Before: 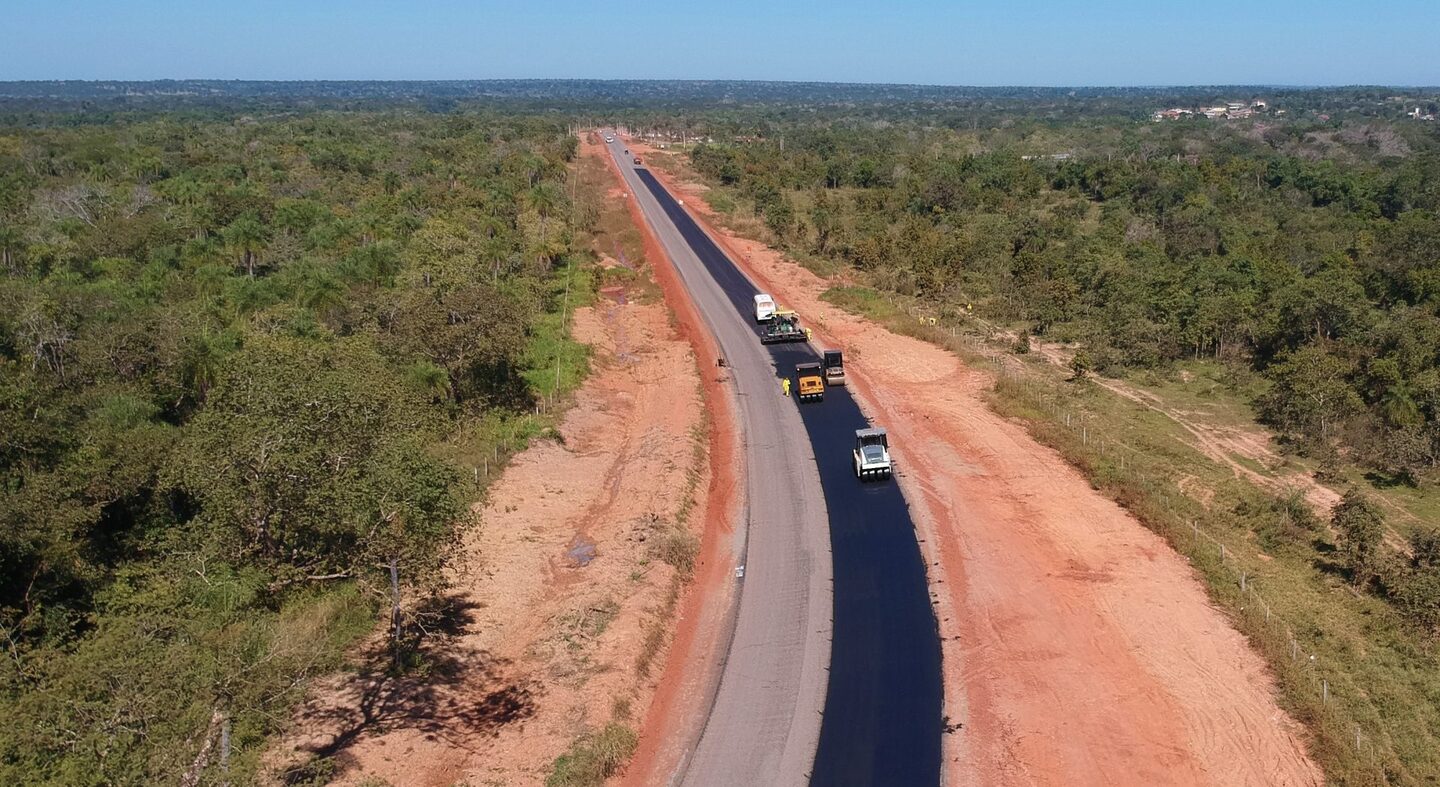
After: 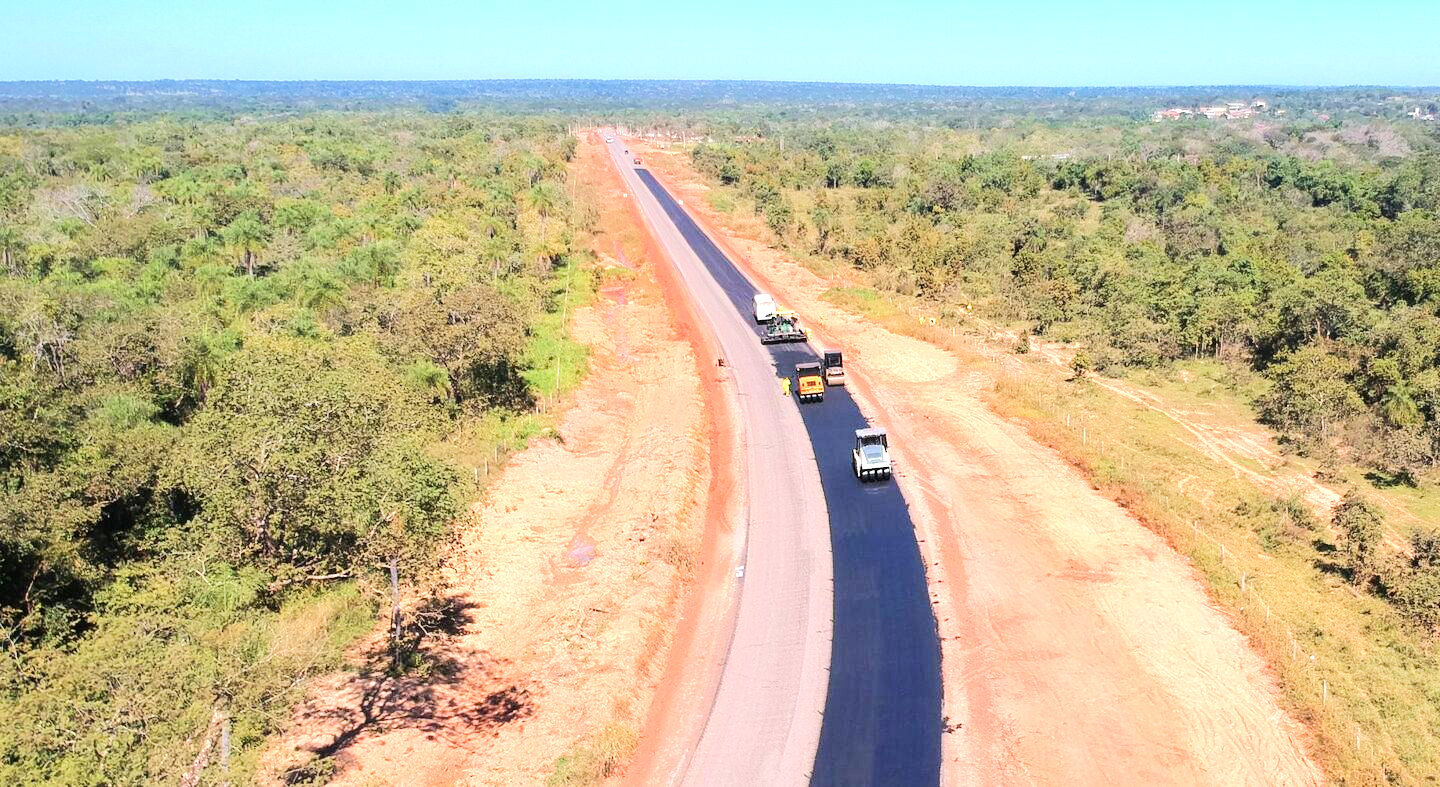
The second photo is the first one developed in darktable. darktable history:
exposure: black level correction 0.001, exposure 0.959 EV, compensate exposure bias true, compensate highlight preservation false
tone equalizer: -7 EV 0.143 EV, -6 EV 0.611 EV, -5 EV 1.11 EV, -4 EV 1.31 EV, -3 EV 1.12 EV, -2 EV 0.6 EV, -1 EV 0.154 EV, edges refinement/feathering 500, mask exposure compensation -1.57 EV, preserve details no
